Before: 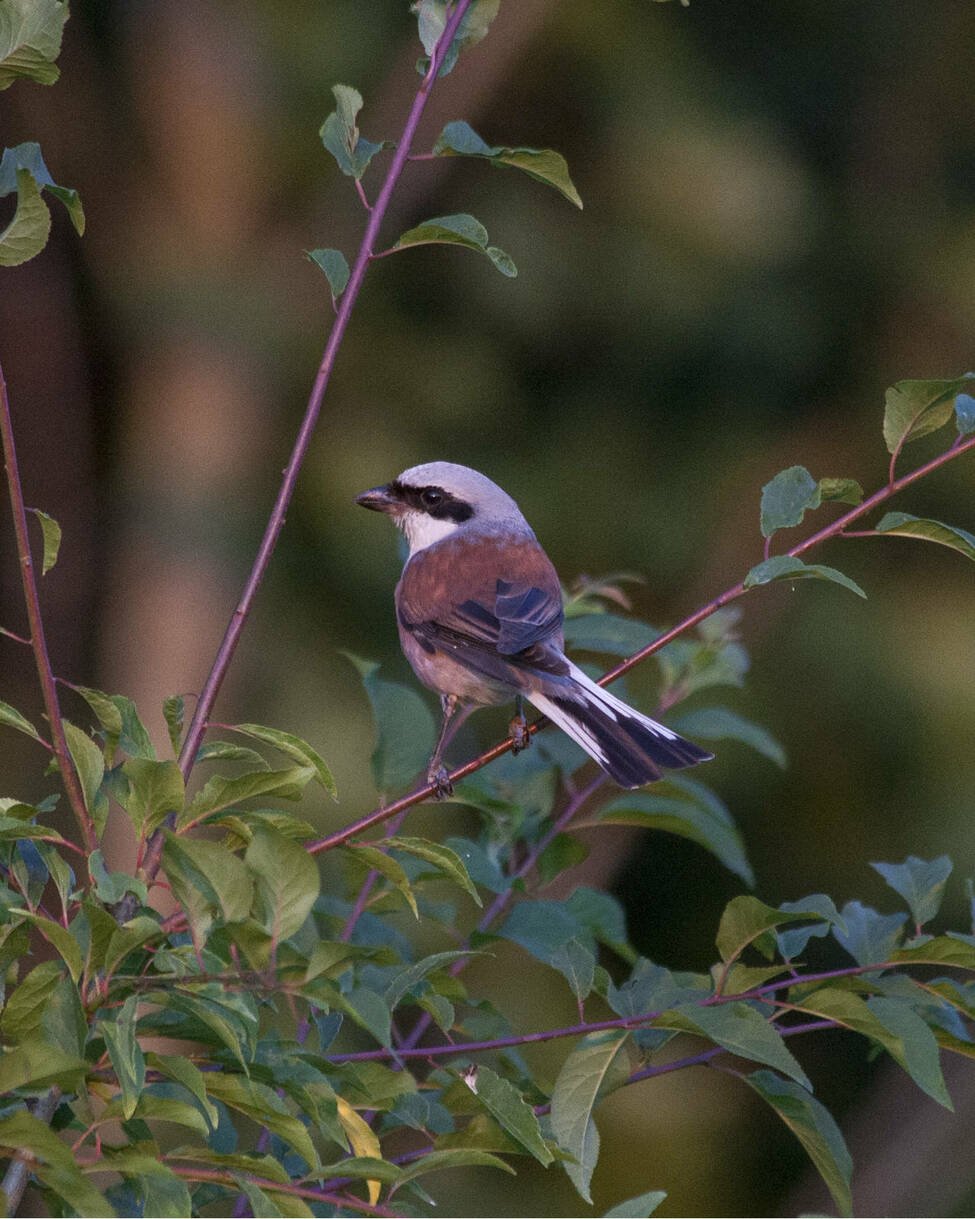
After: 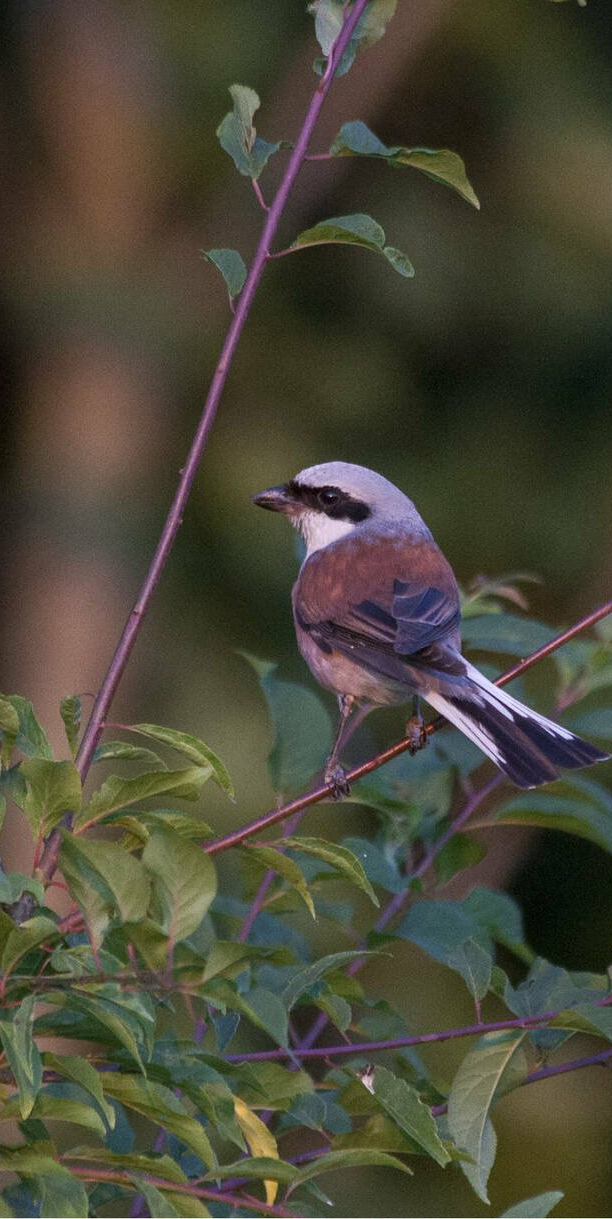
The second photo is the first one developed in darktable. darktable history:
crop: left 10.644%, right 26.528%
